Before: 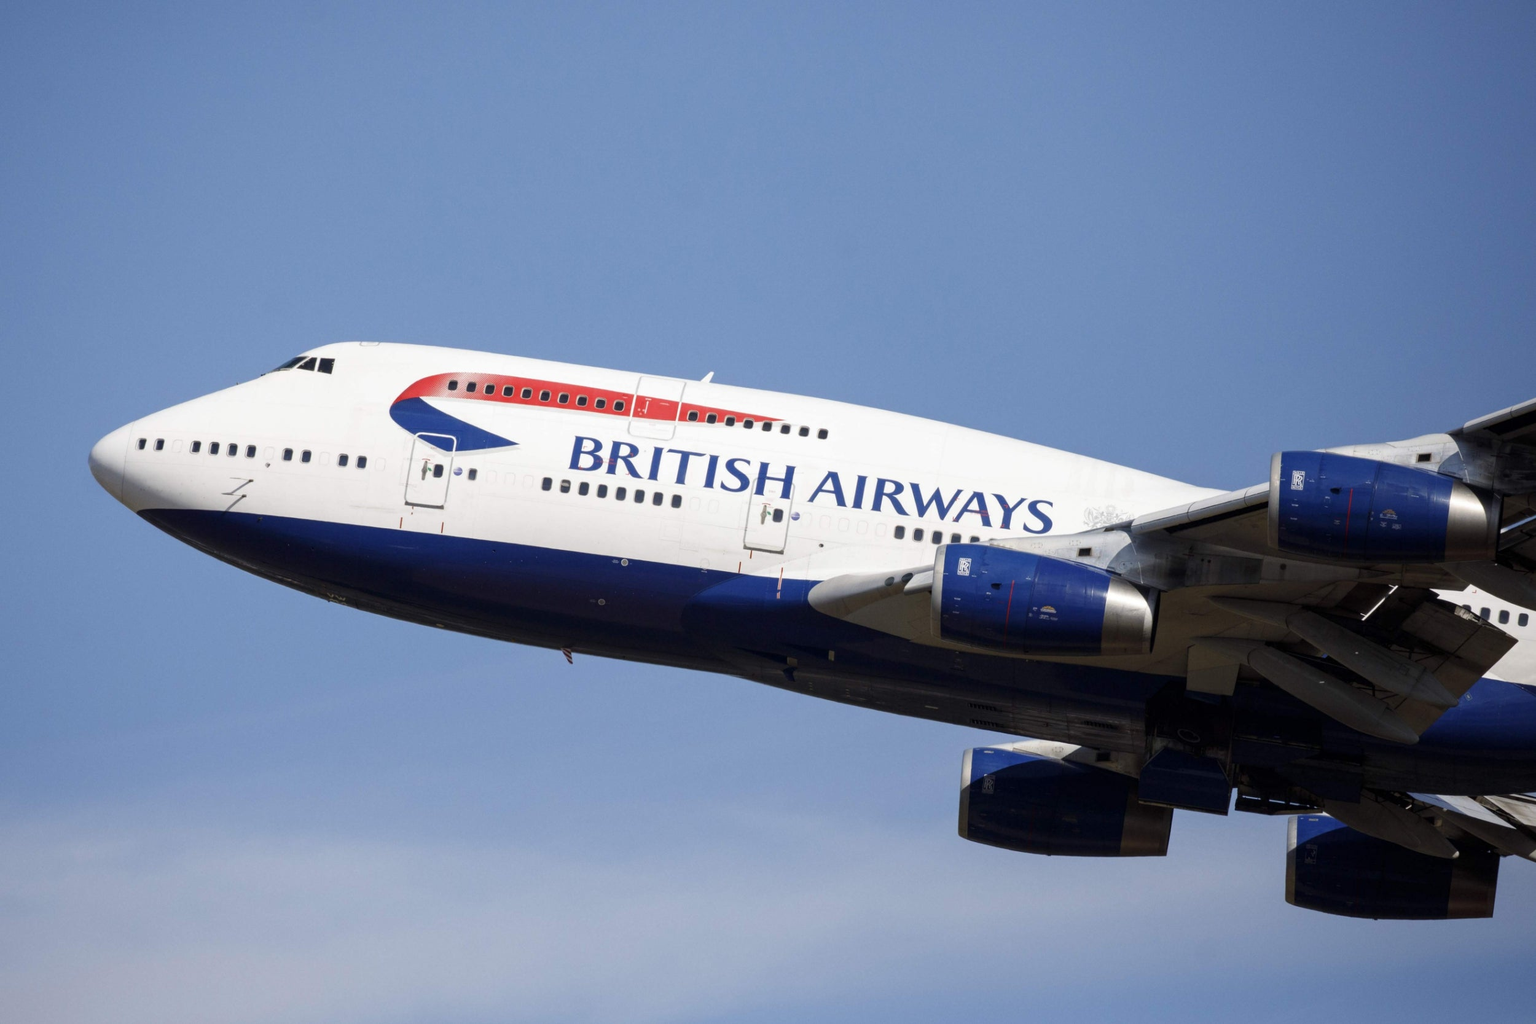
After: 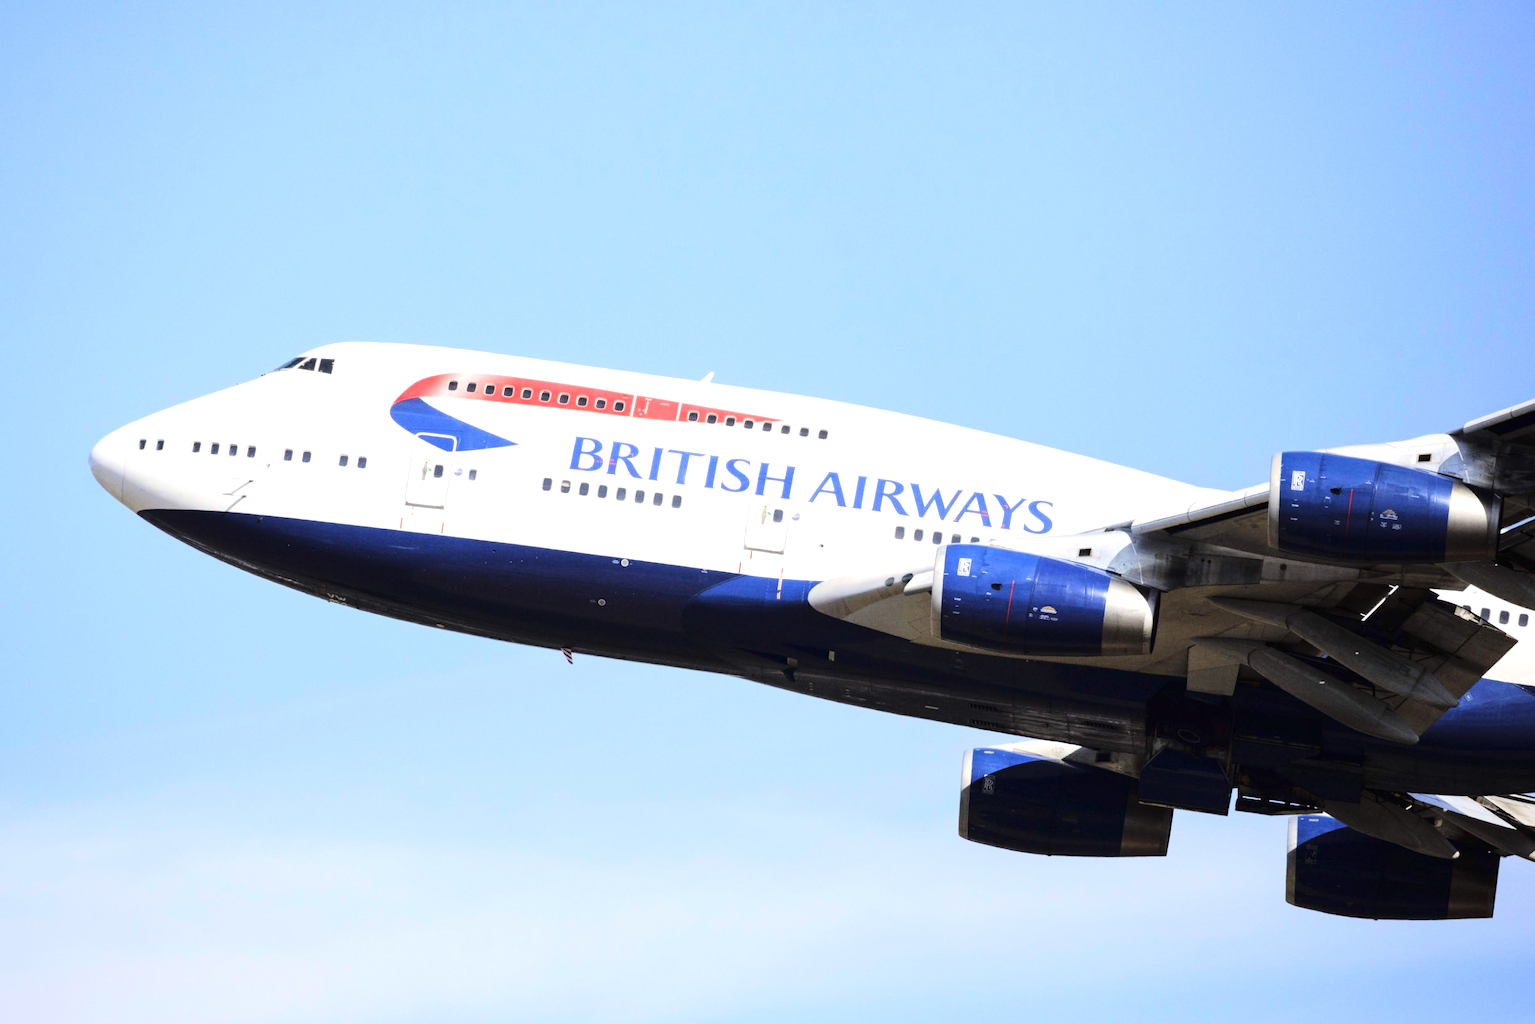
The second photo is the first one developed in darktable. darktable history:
exposure: black level correction 0, exposure 1.286 EV, compensate exposure bias true, compensate highlight preservation false
tone curve: curves: ch0 [(0, 0.006) (0.184, 0.117) (0.405, 0.46) (0.456, 0.528) (0.634, 0.728) (0.877, 0.89) (0.984, 0.935)]; ch1 [(0, 0) (0.443, 0.43) (0.492, 0.489) (0.566, 0.579) (0.595, 0.625) (0.608, 0.667) (0.65, 0.729) (1, 1)]; ch2 [(0, 0) (0.33, 0.301) (0.421, 0.443) (0.447, 0.489) (0.492, 0.498) (0.537, 0.583) (0.586, 0.591) (0.663, 0.686) (1, 1)], color space Lab, linked channels, preserve colors none
